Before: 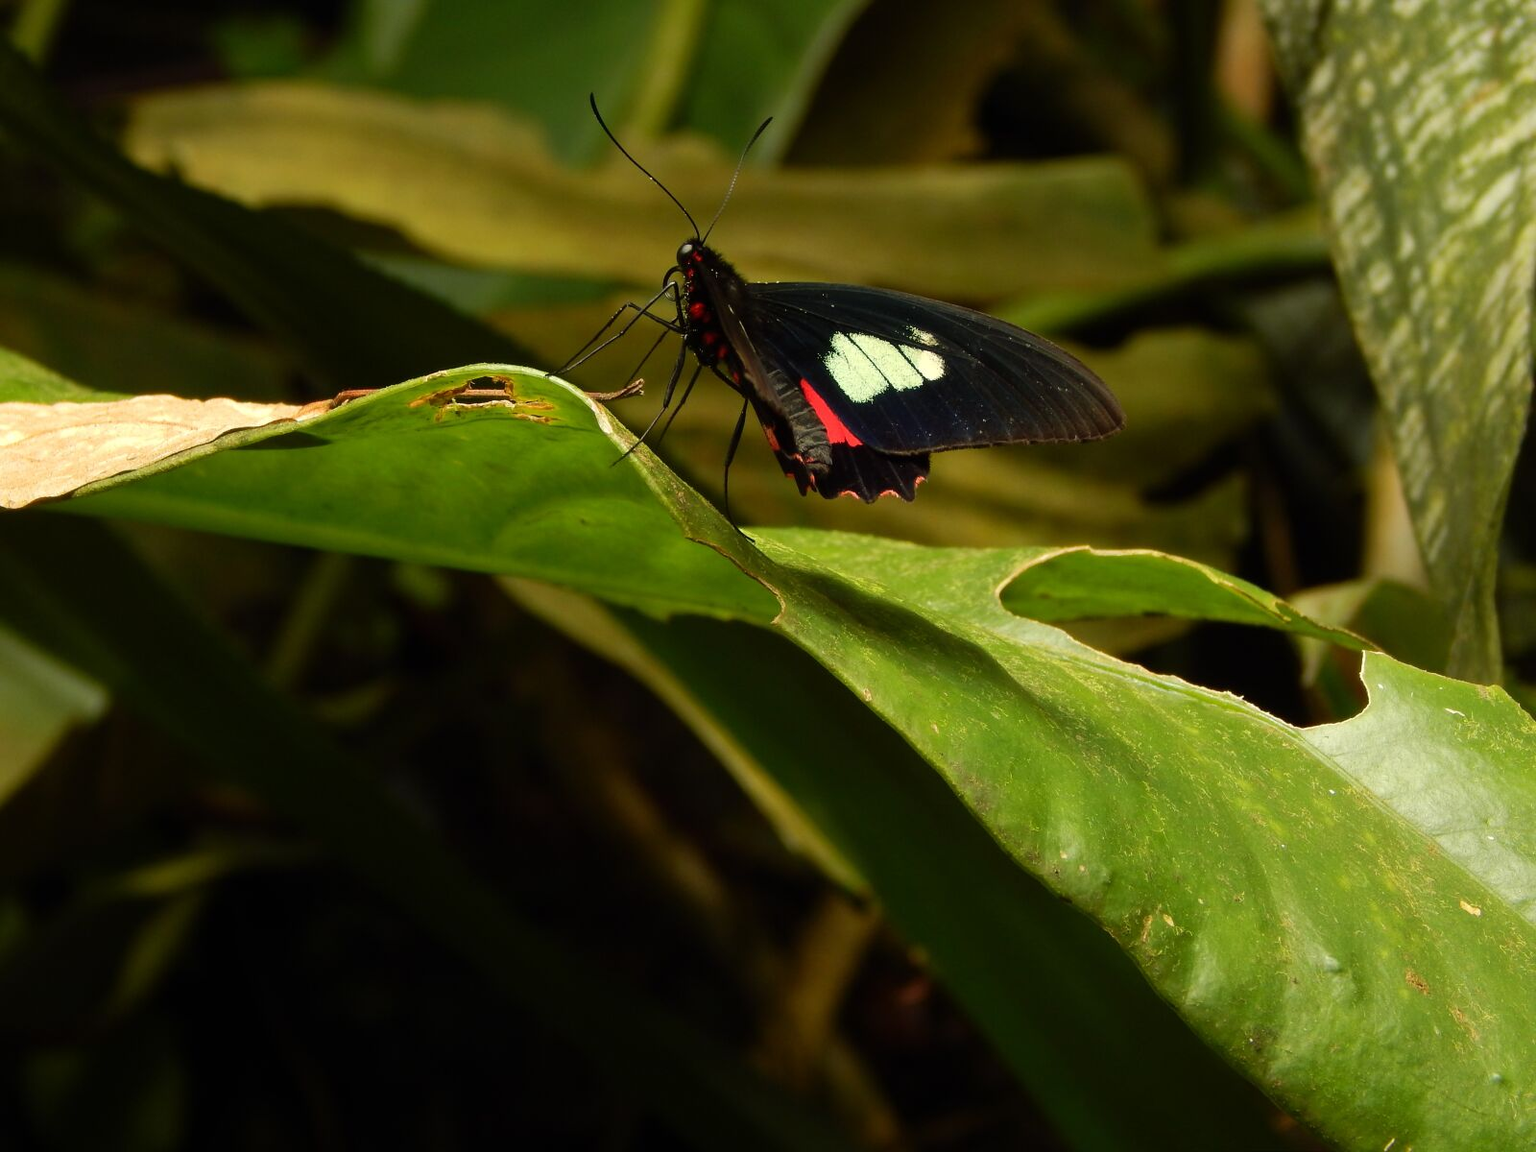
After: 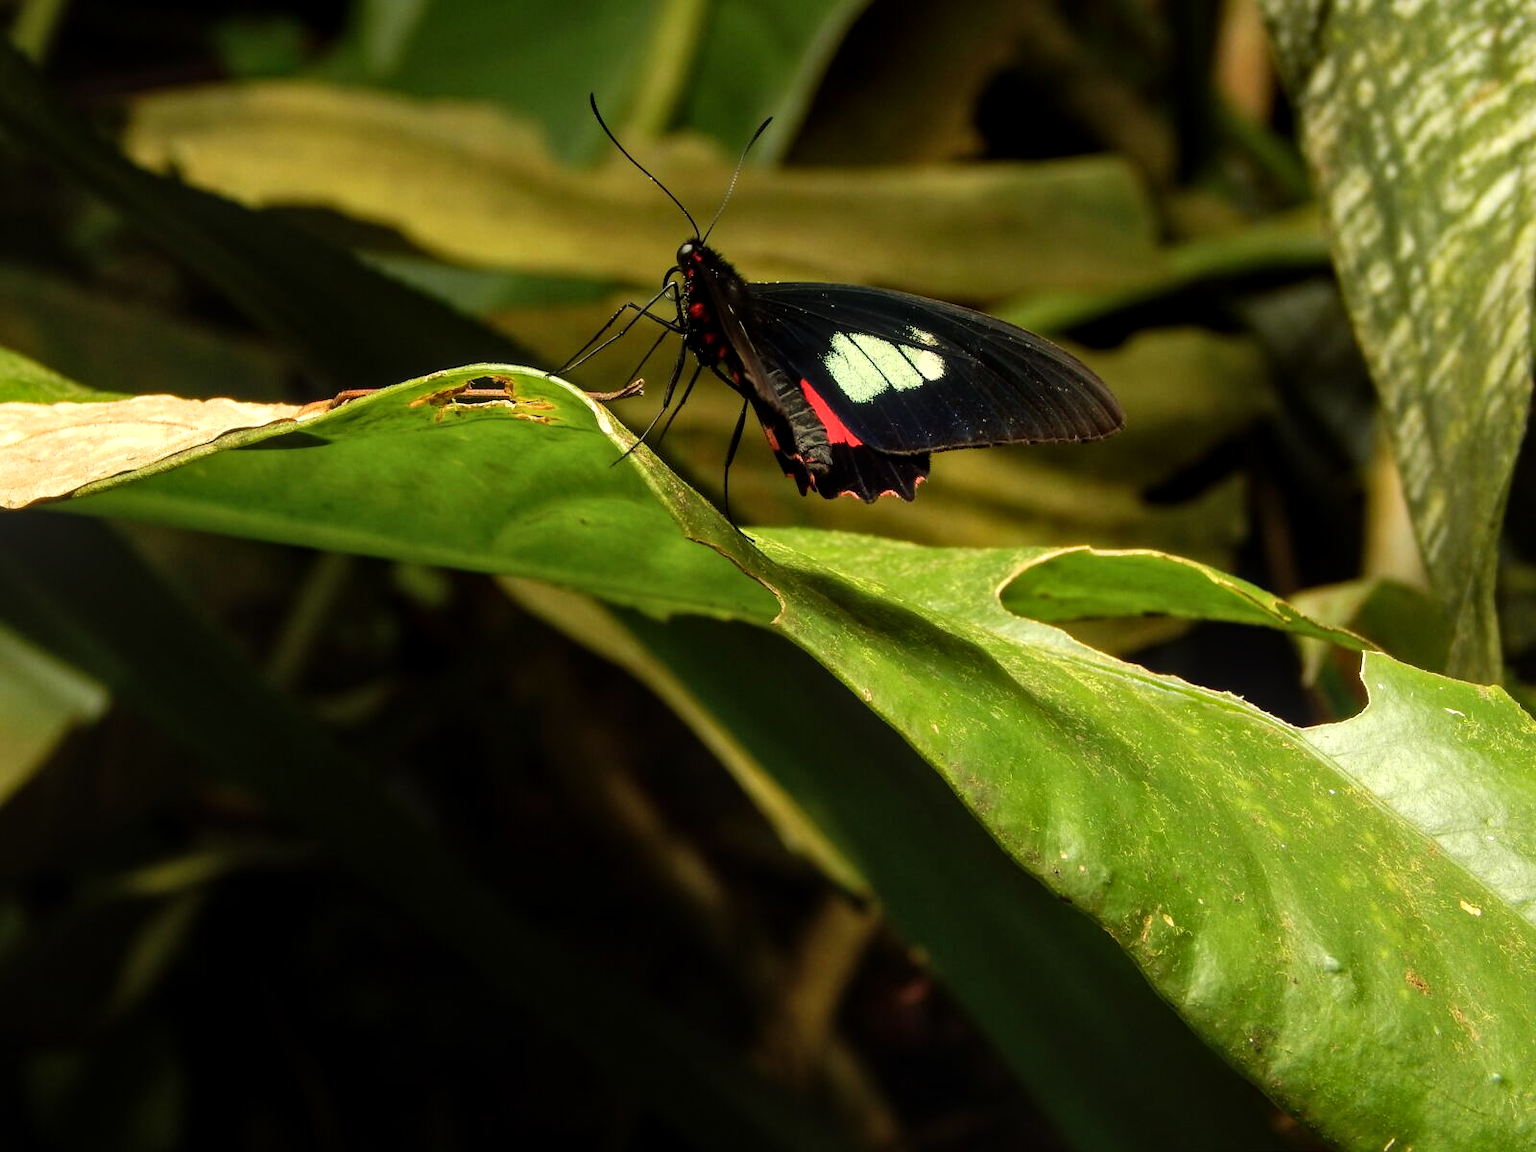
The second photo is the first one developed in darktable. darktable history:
tone equalizer: -8 EV -0.44 EV, -7 EV -0.405 EV, -6 EV -0.372 EV, -5 EV -0.191 EV, -3 EV 0.207 EV, -2 EV 0.349 EV, -1 EV 0.381 EV, +0 EV 0.432 EV
local contrast: on, module defaults
